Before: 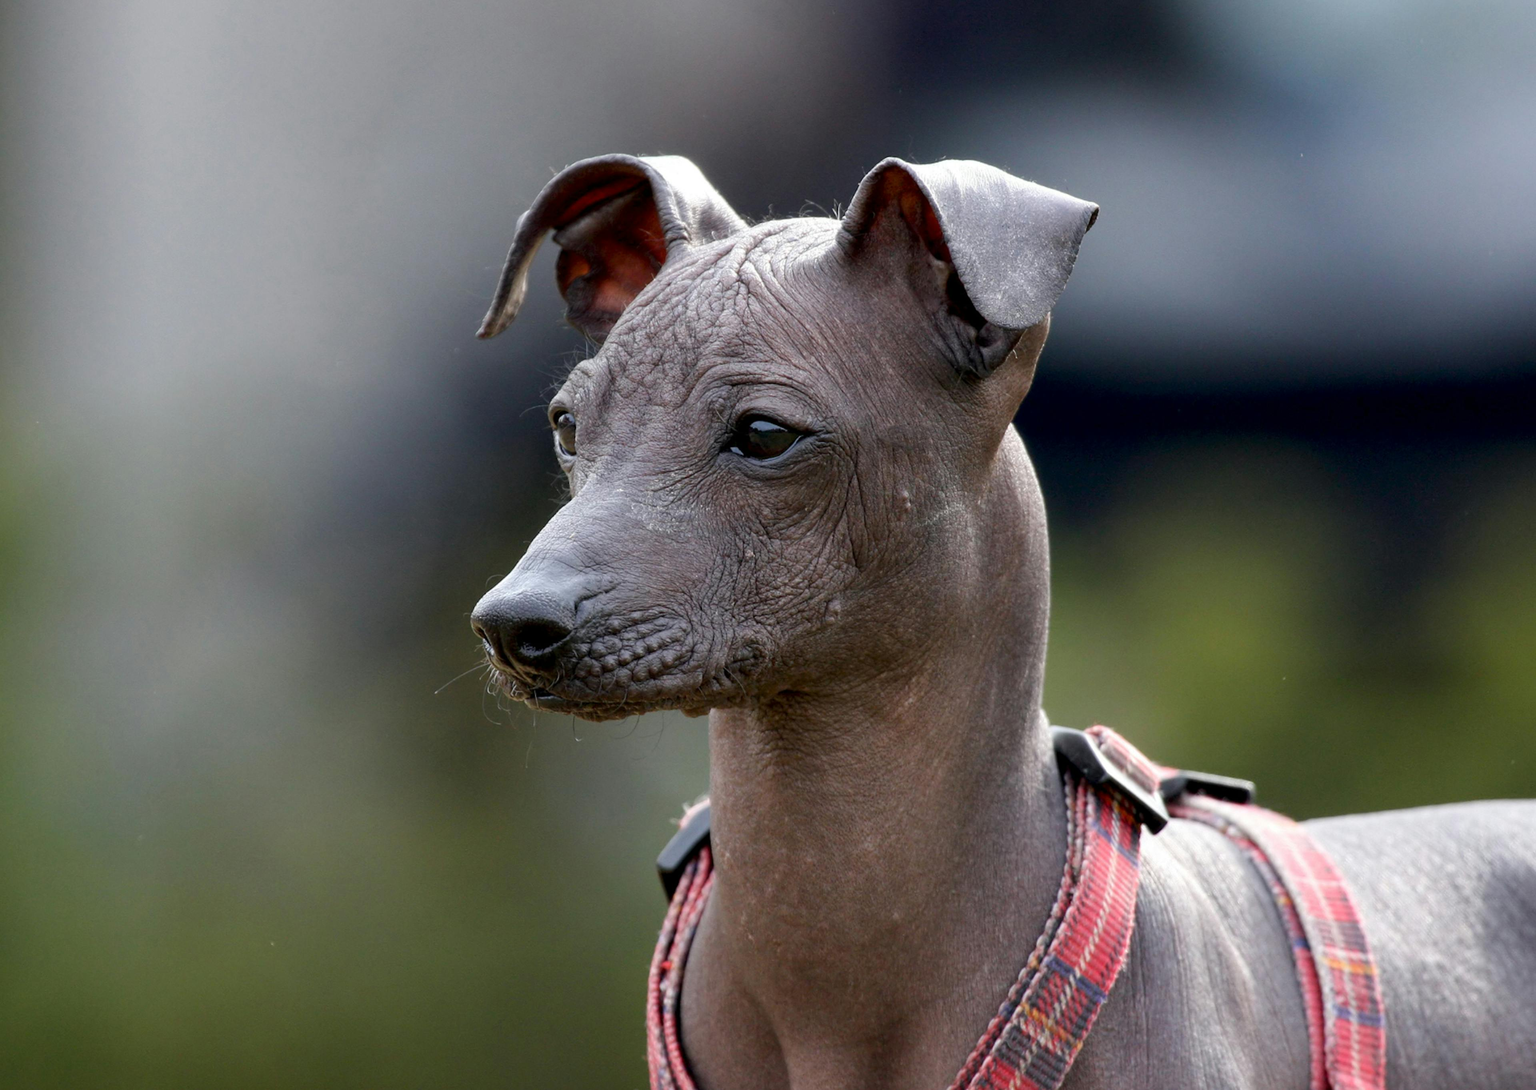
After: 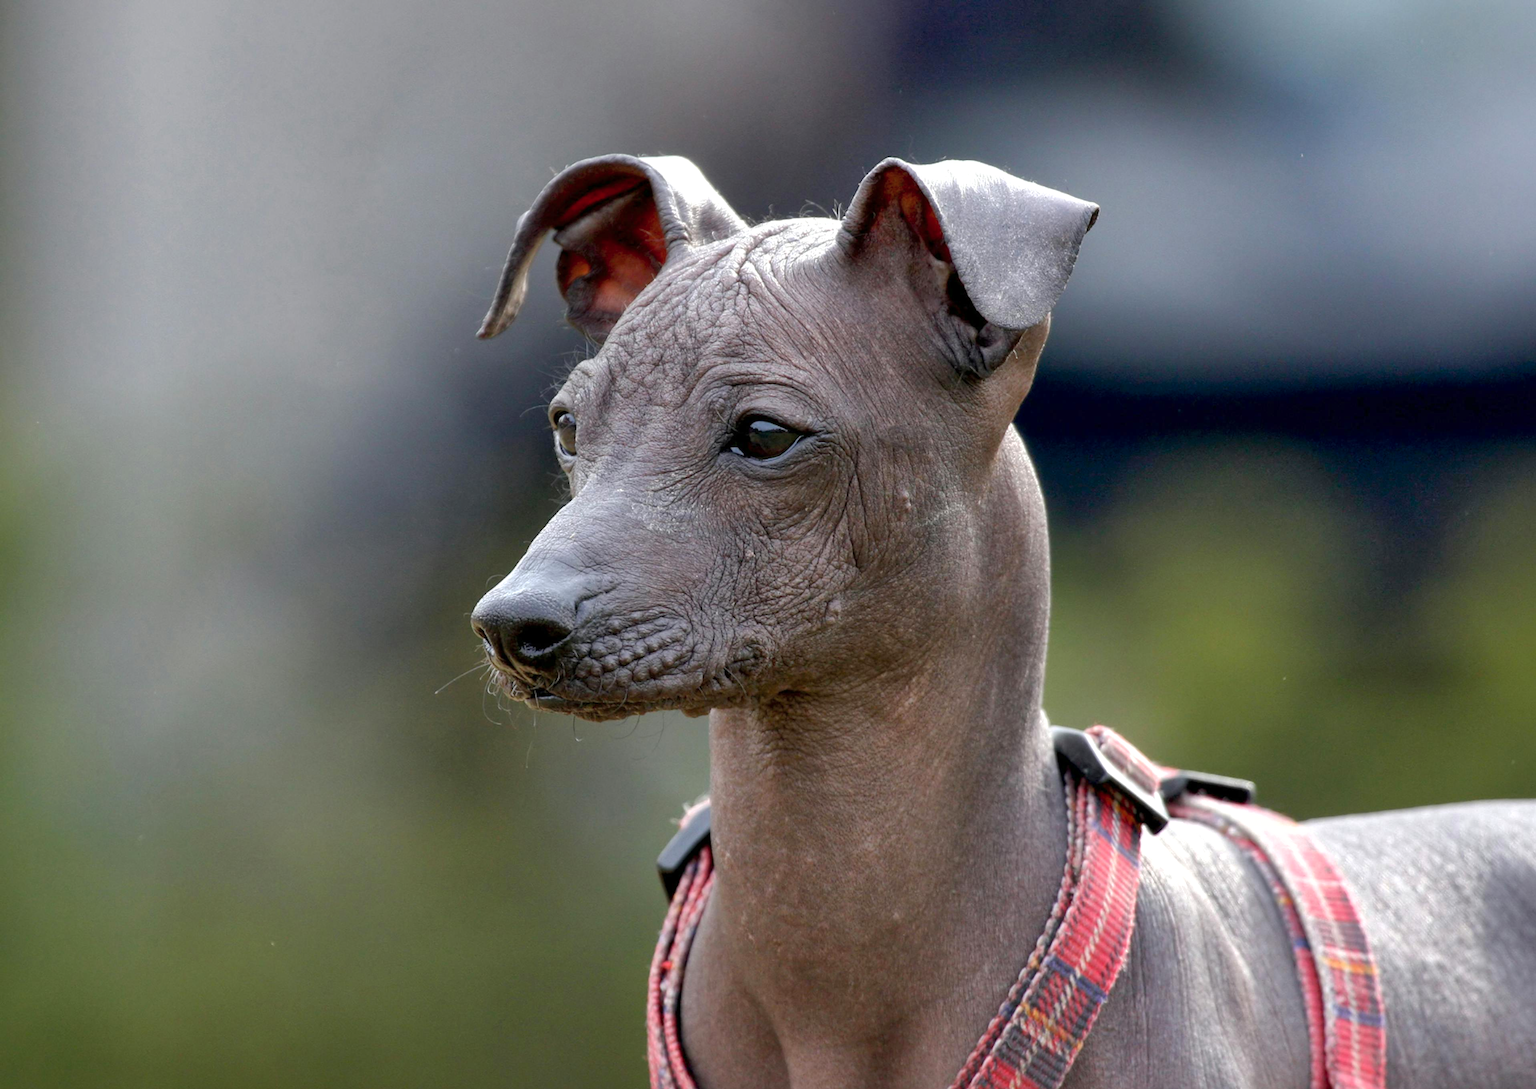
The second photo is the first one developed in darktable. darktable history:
shadows and highlights: on, module defaults
exposure: exposure 0.219 EV, compensate highlight preservation false
